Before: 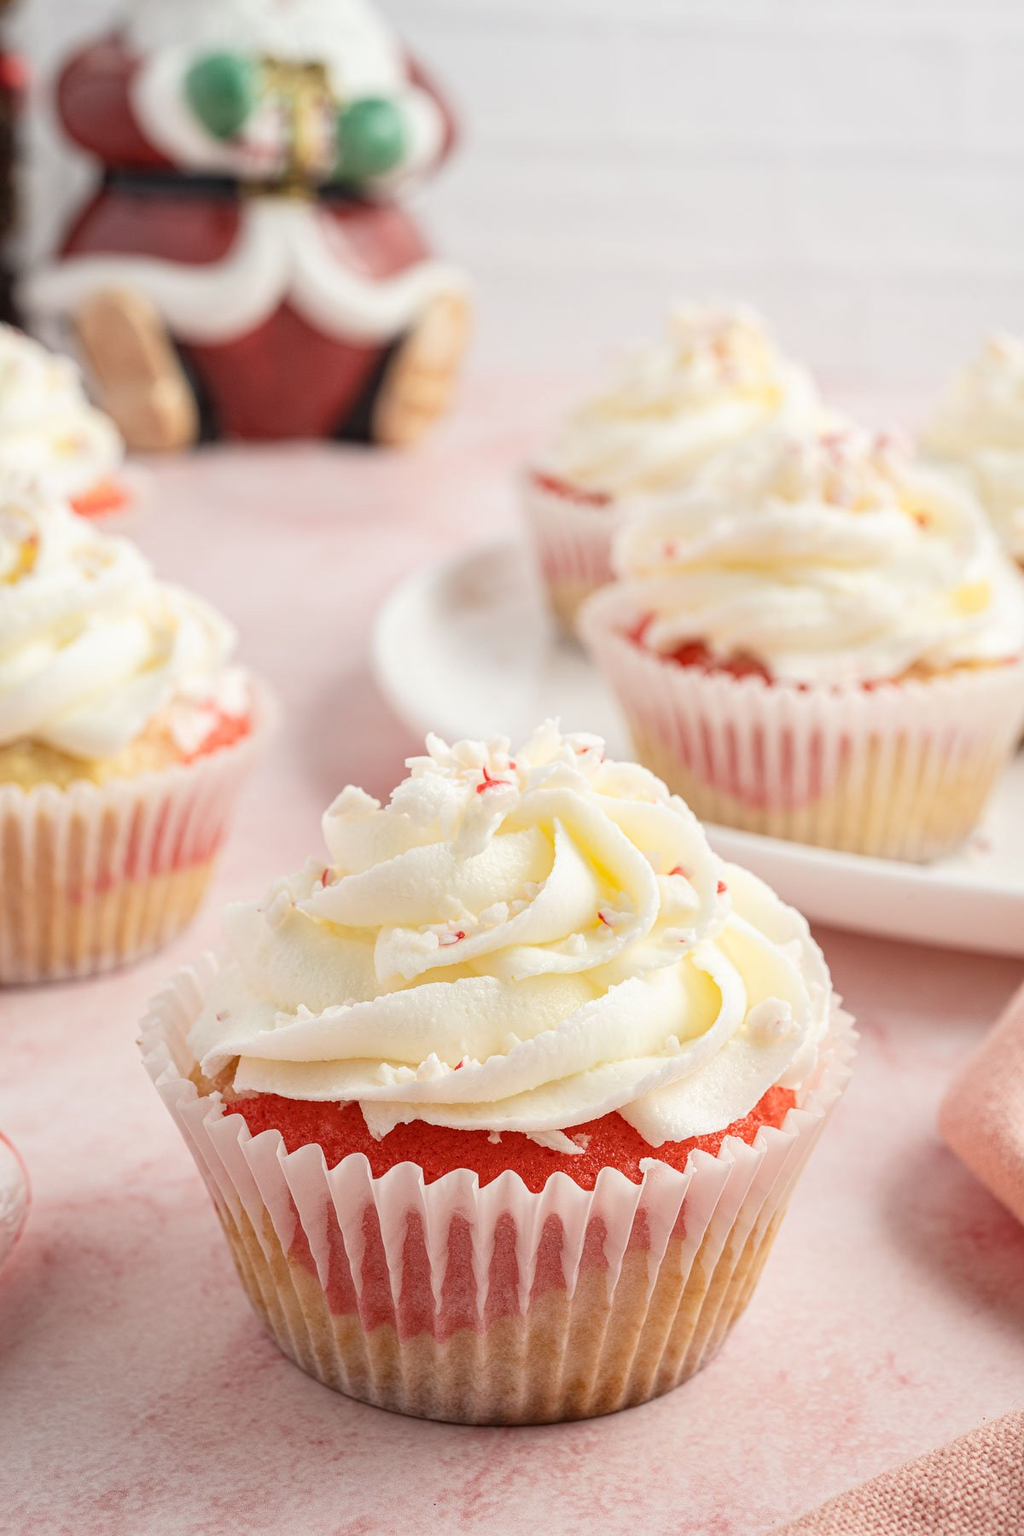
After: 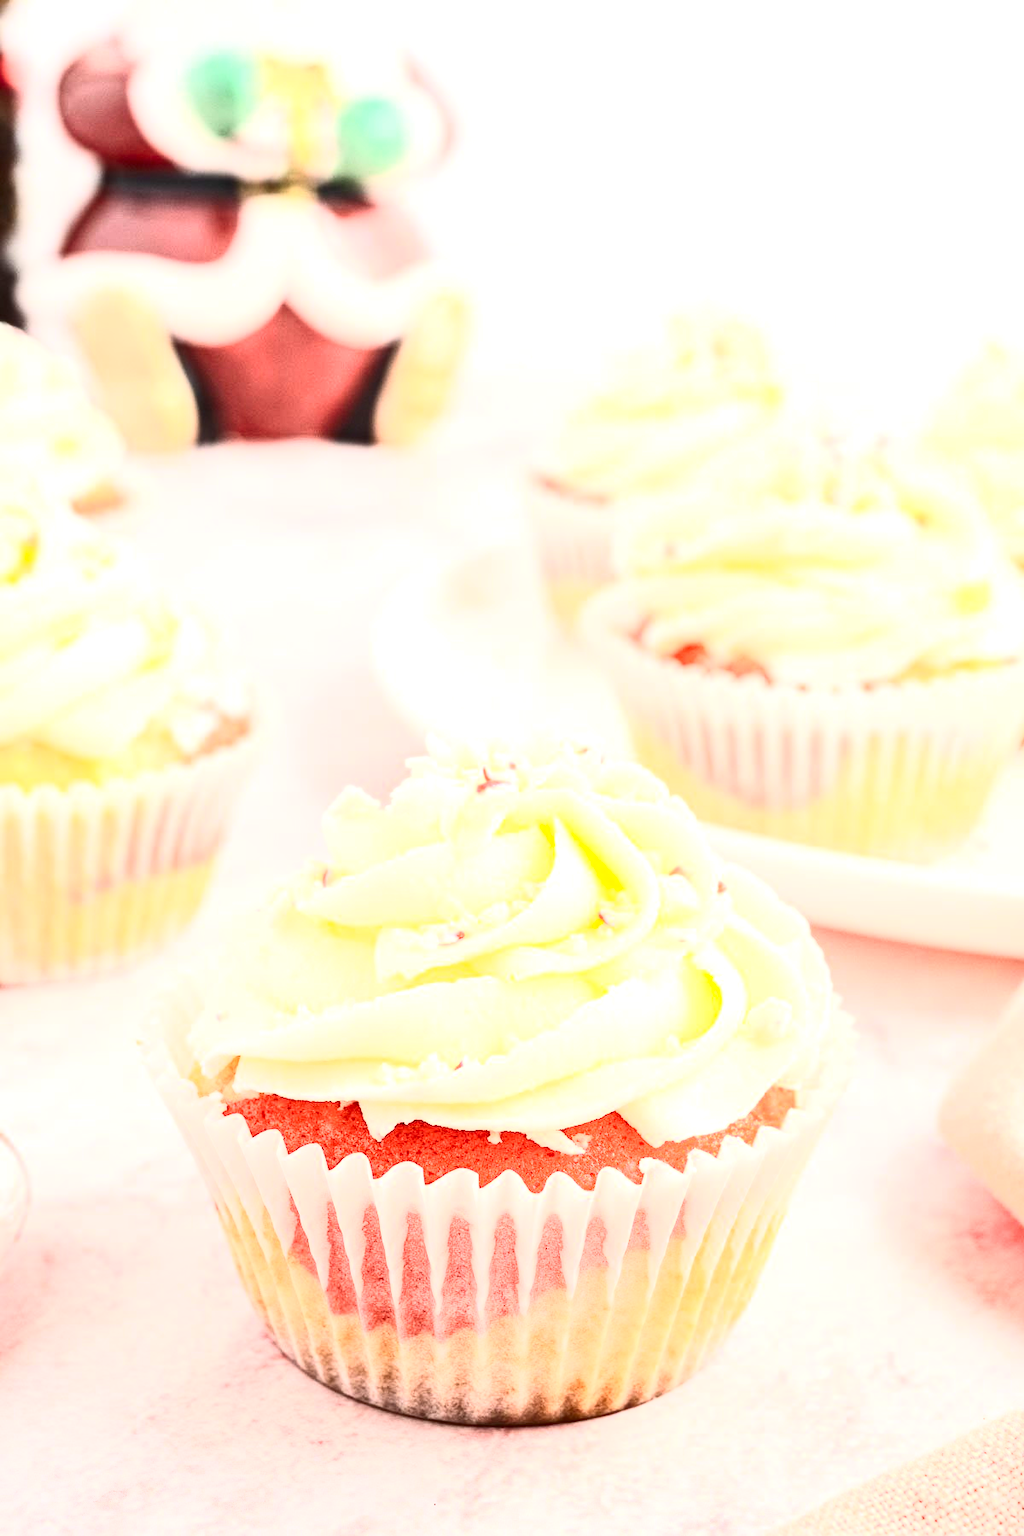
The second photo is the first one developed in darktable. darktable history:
exposure: black level correction 0.001, exposure 1.119 EV, compensate highlight preservation false
contrast brightness saturation: contrast 0.638, brightness 0.334, saturation 0.145
